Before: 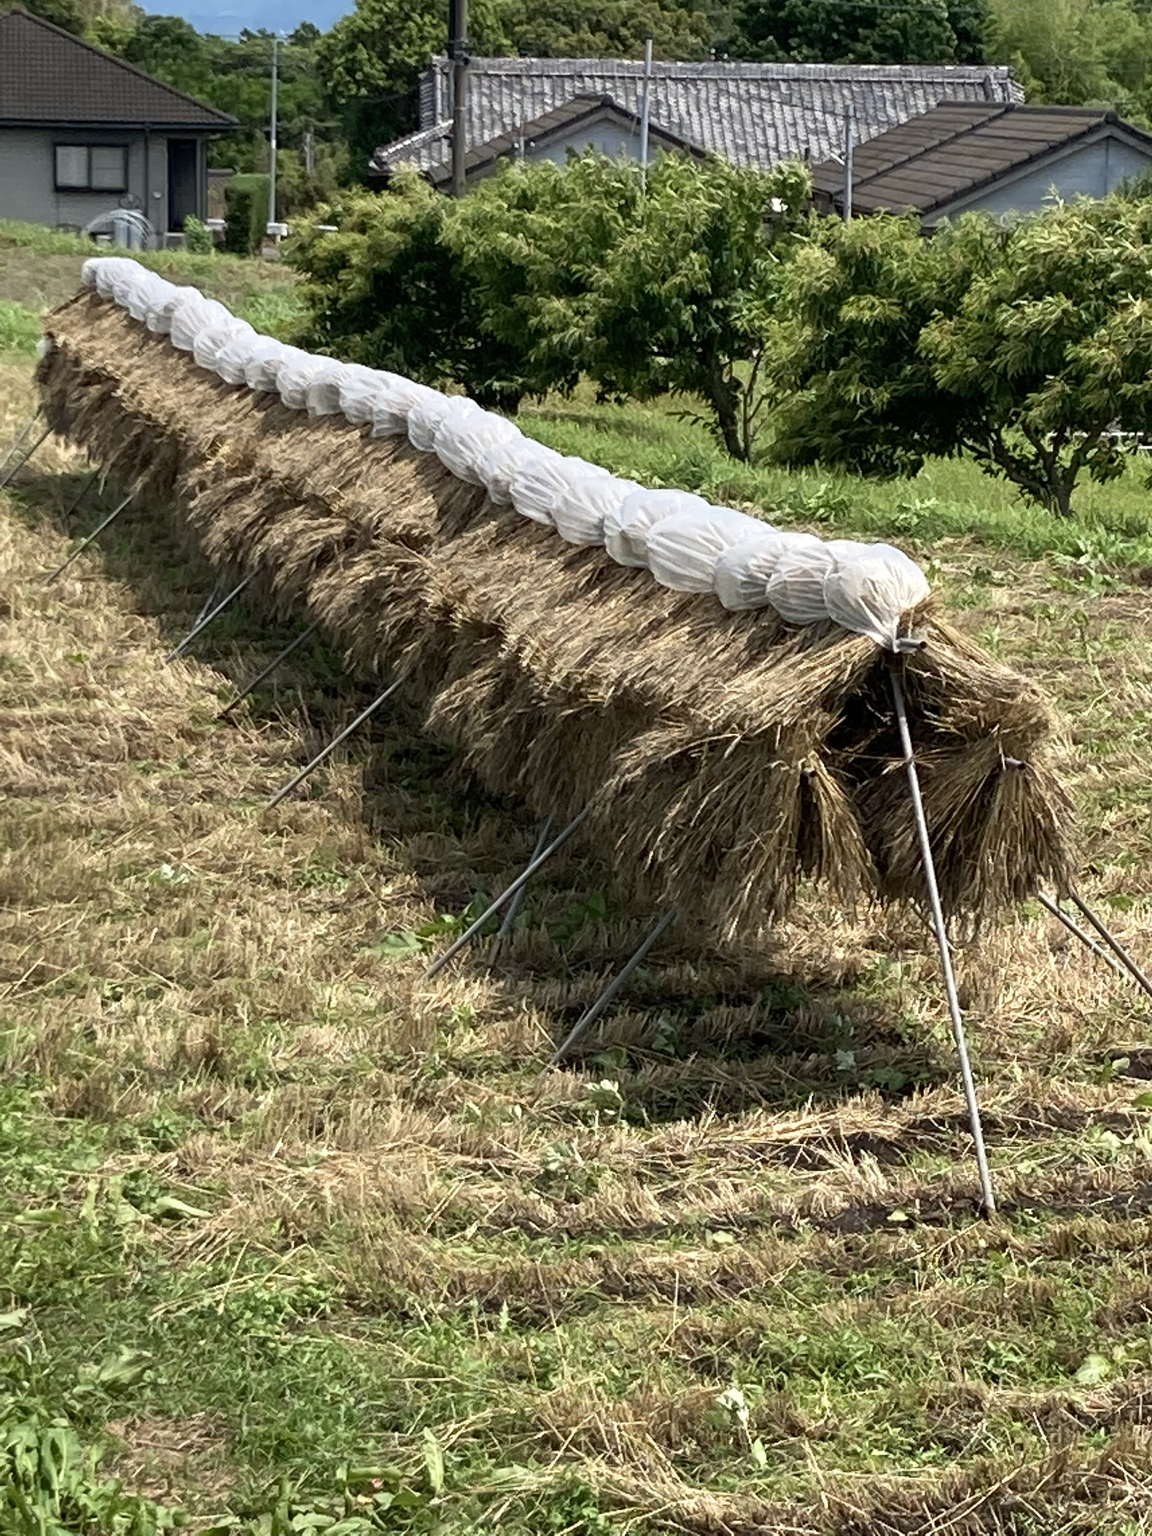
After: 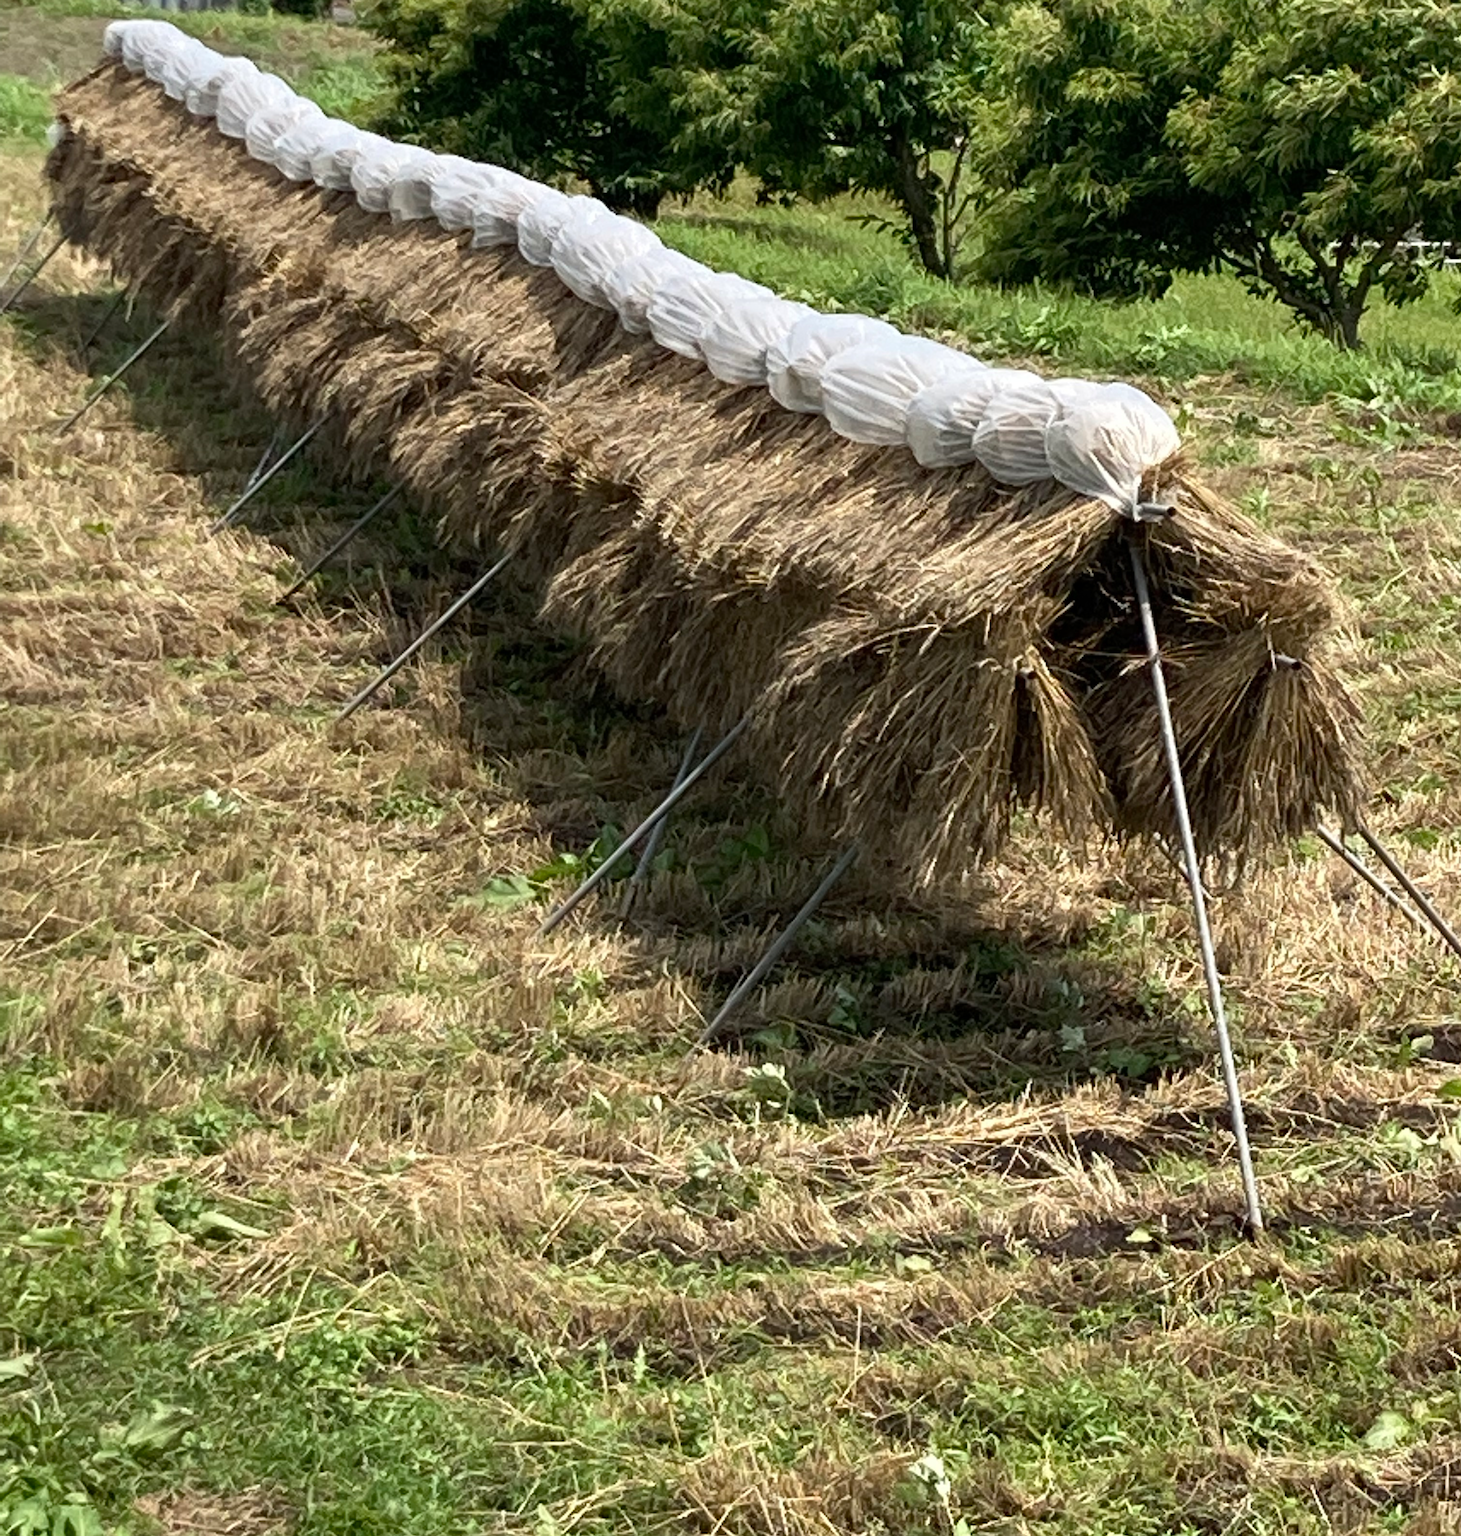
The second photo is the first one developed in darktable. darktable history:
crop and rotate: top 15.755%, bottom 5.41%
